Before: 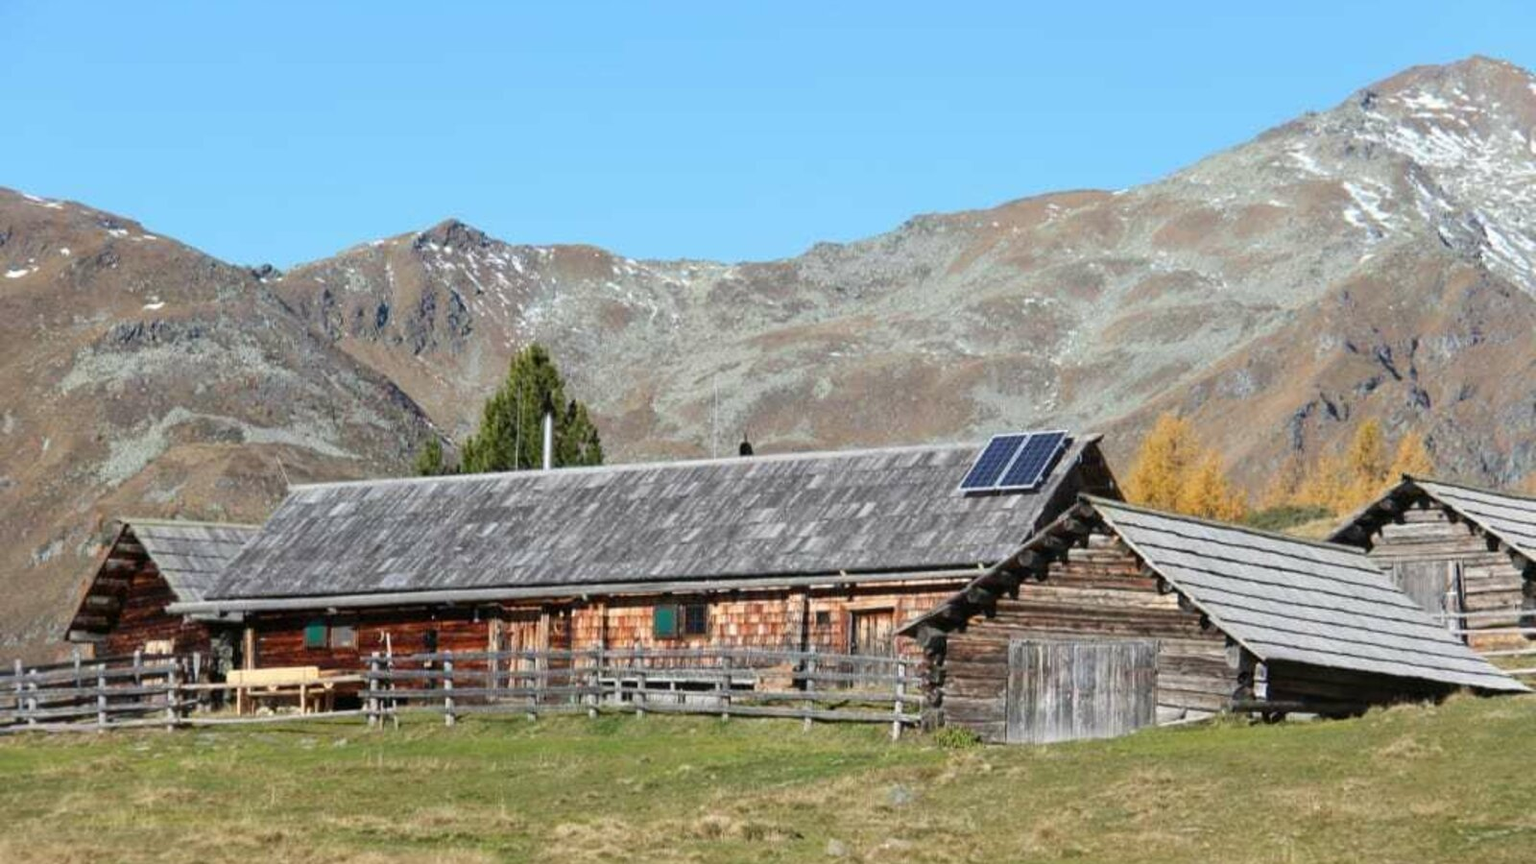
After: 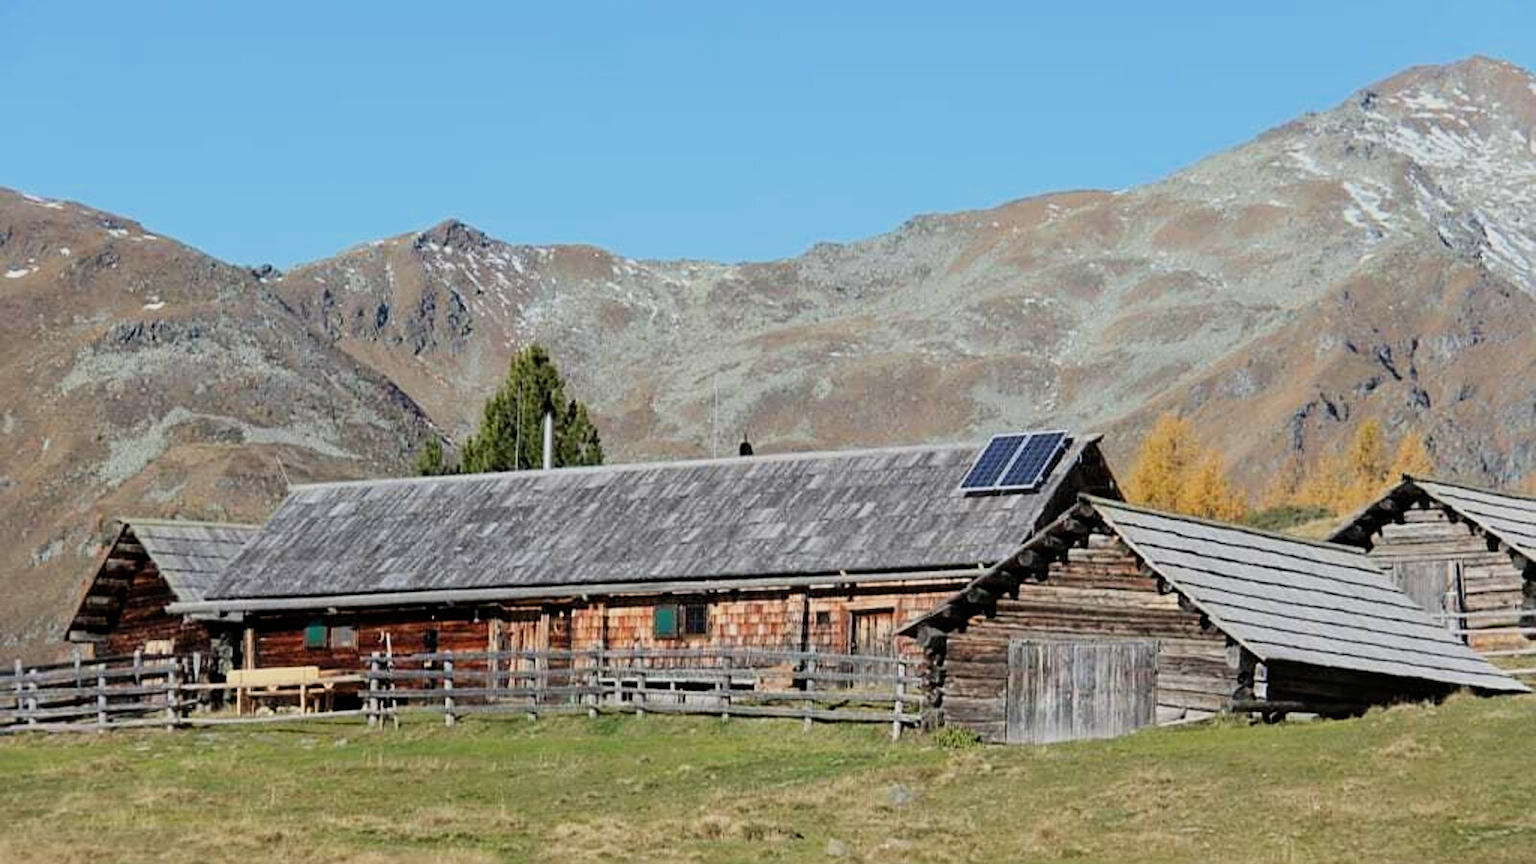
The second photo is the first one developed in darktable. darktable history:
sharpen: on, module defaults
filmic rgb: black relative exposure -7.98 EV, white relative exposure 3.88 EV, hardness 4.22, color science v6 (2022)
